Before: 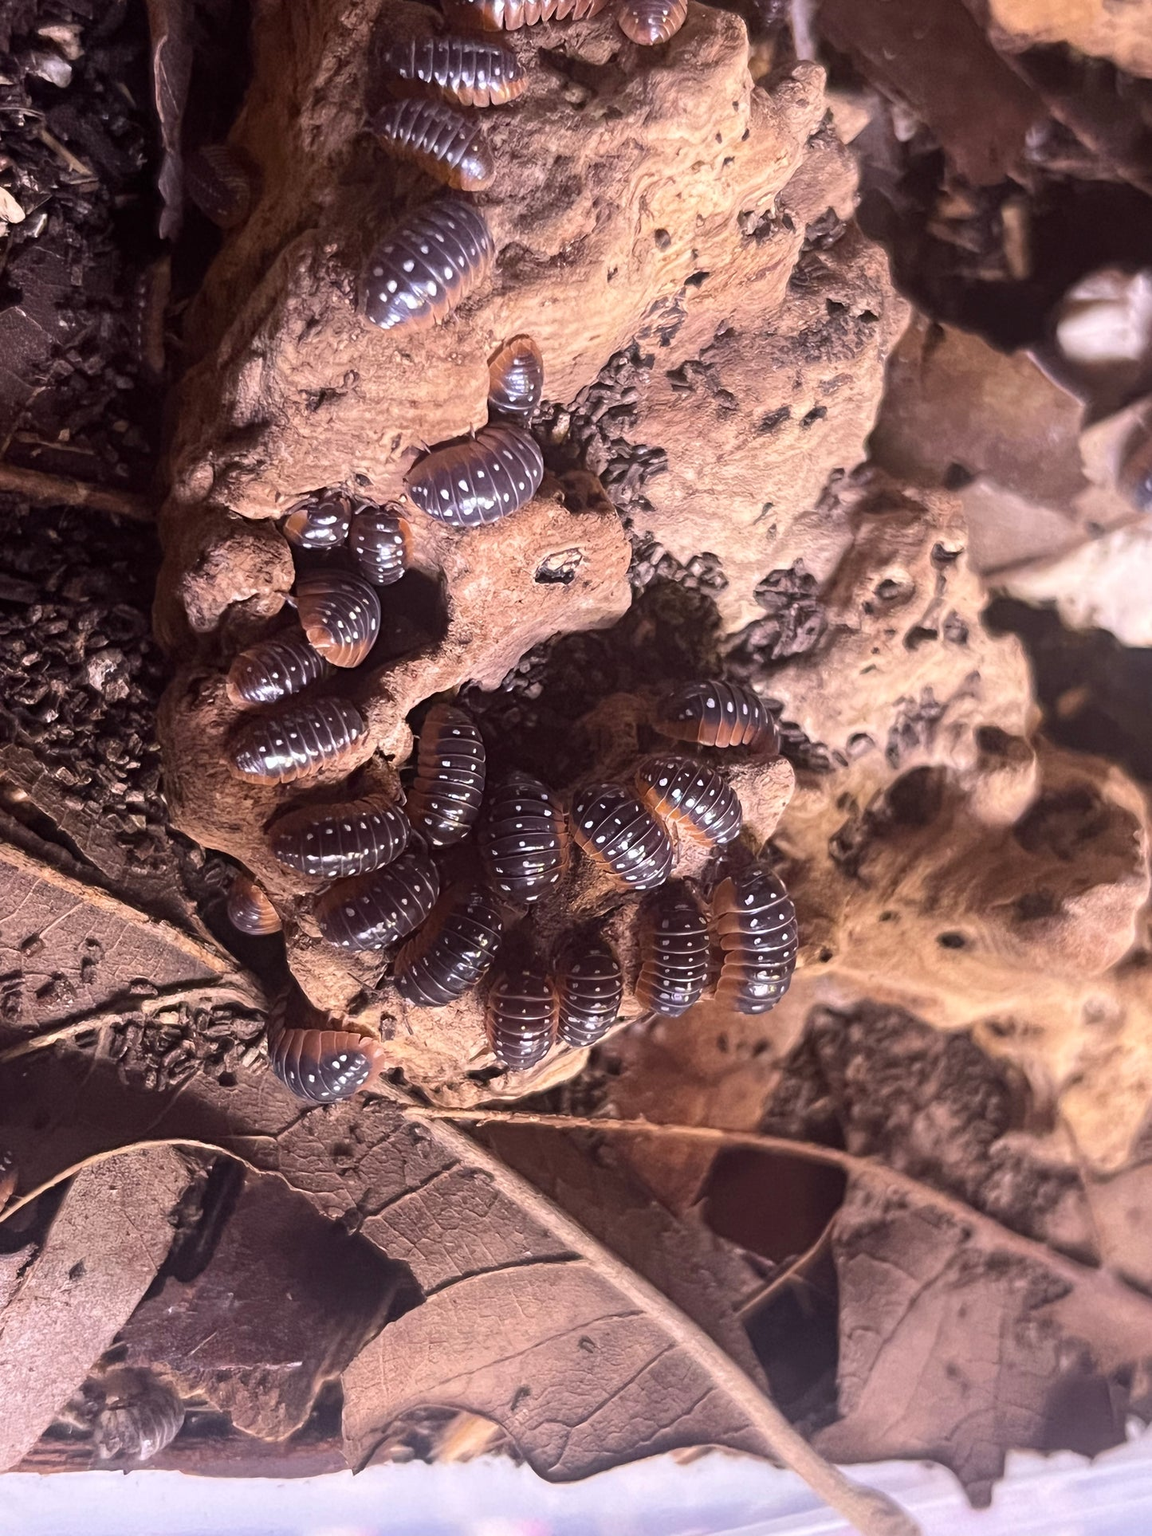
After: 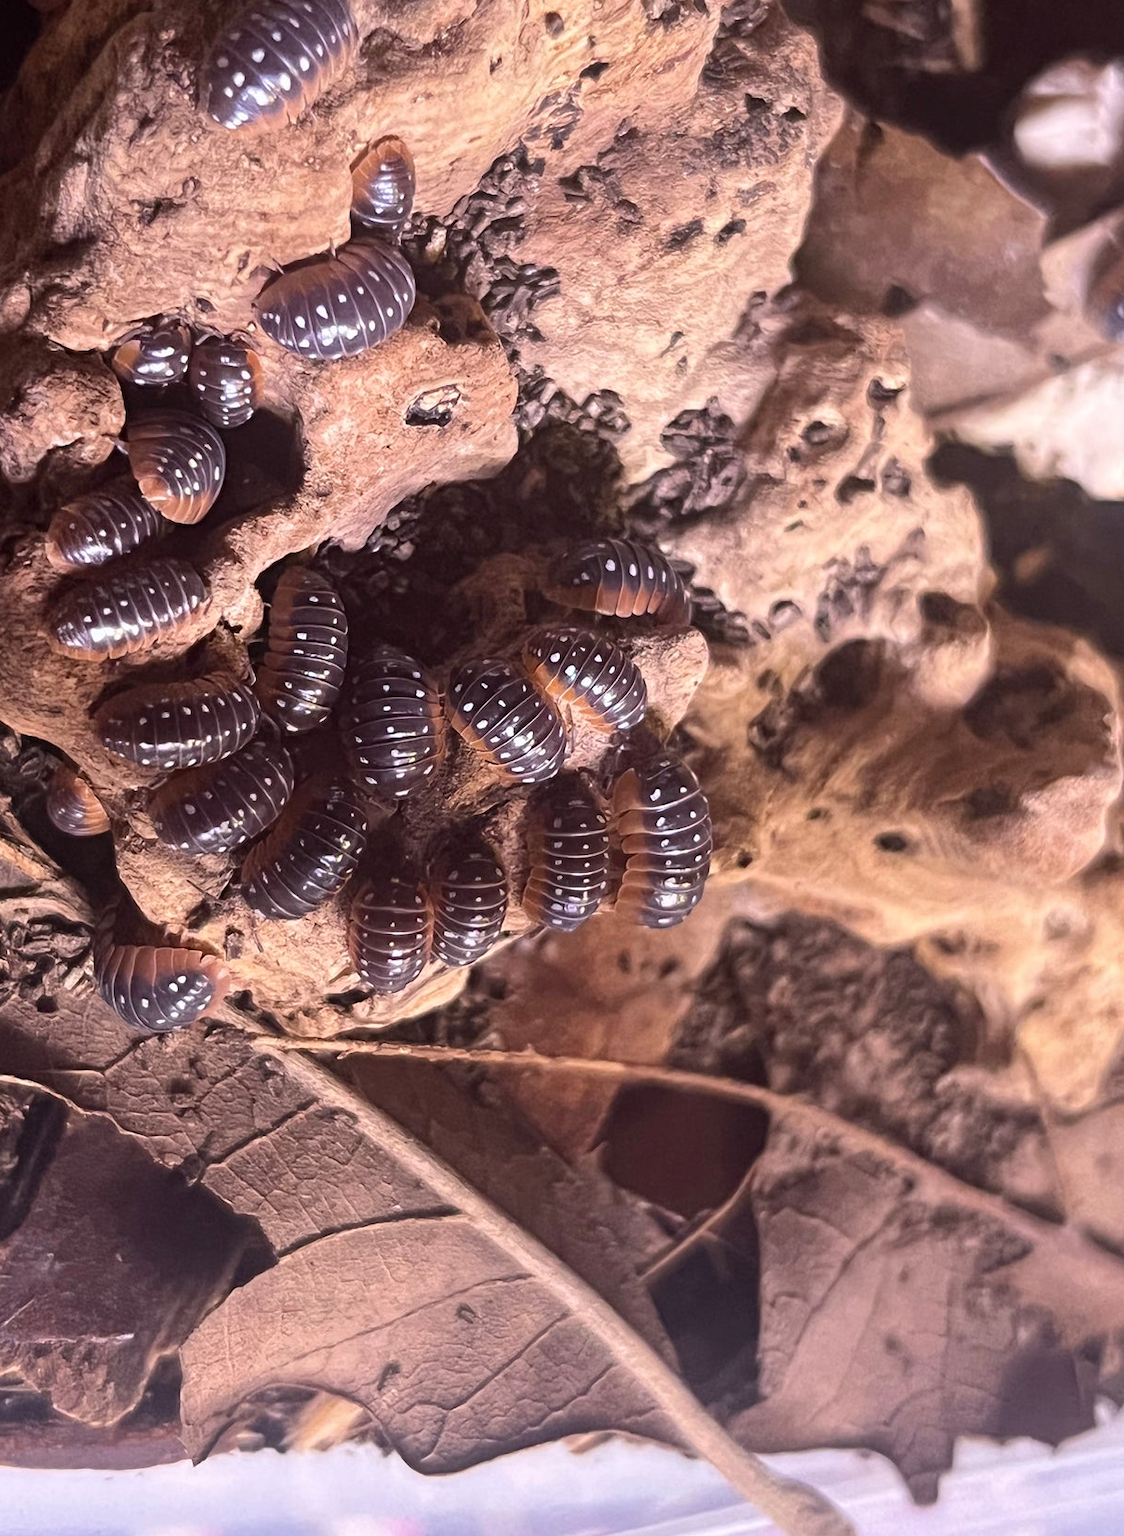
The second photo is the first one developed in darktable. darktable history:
crop: left 16.315%, top 14.246%
shadows and highlights: shadows 37.27, highlights -28.18, soften with gaussian
